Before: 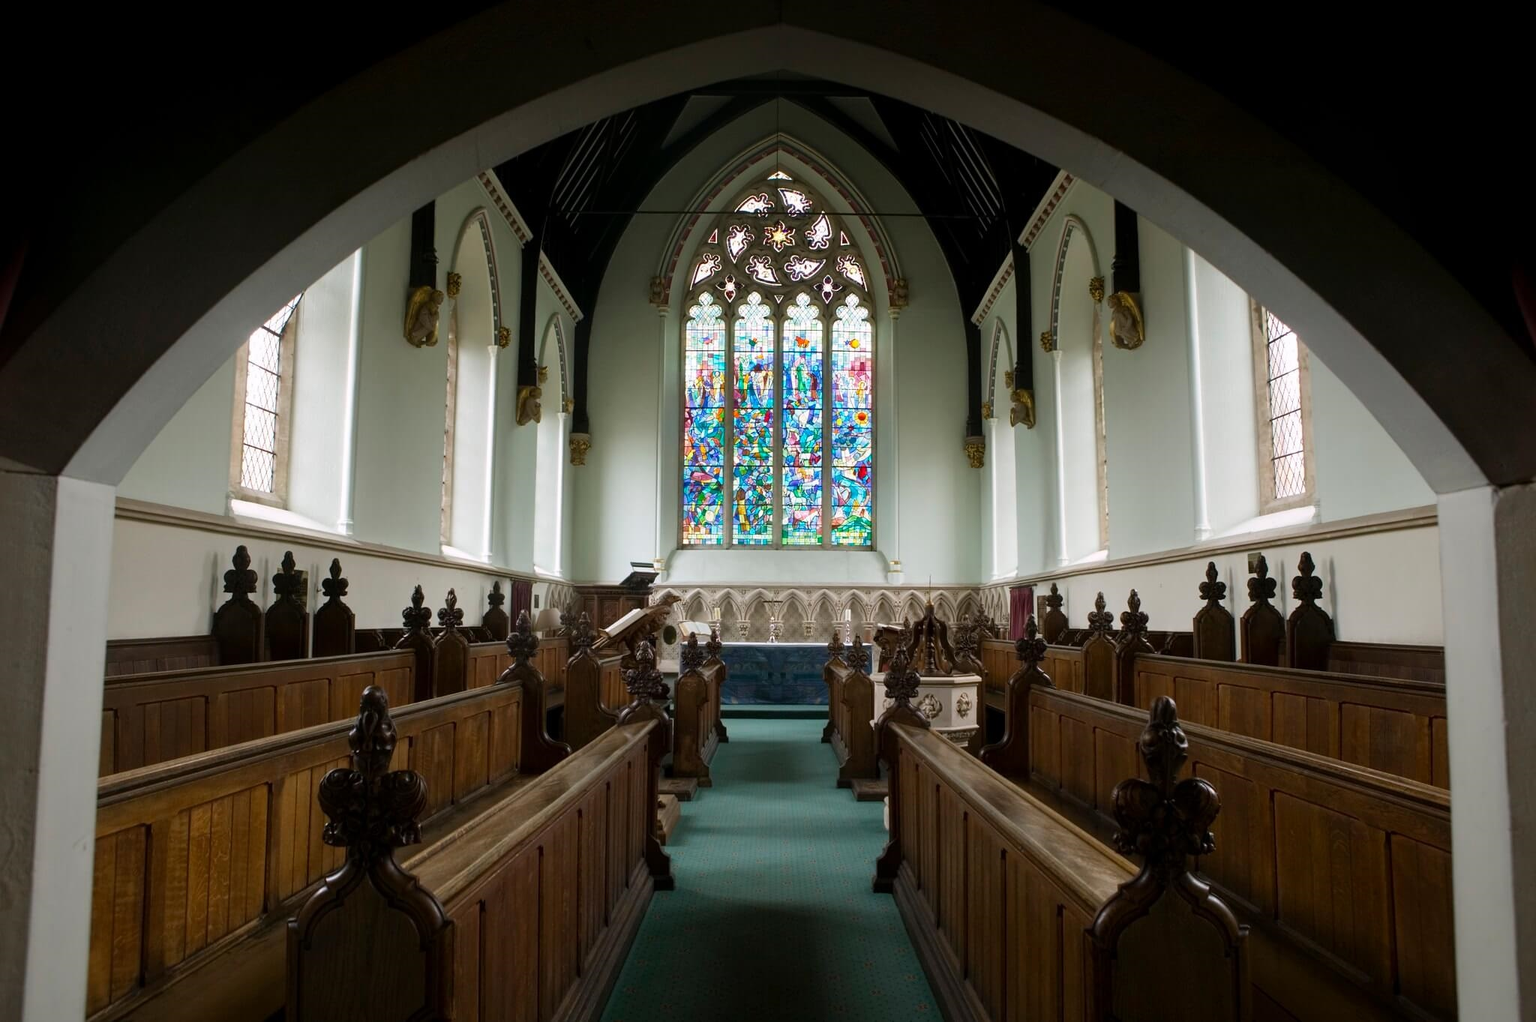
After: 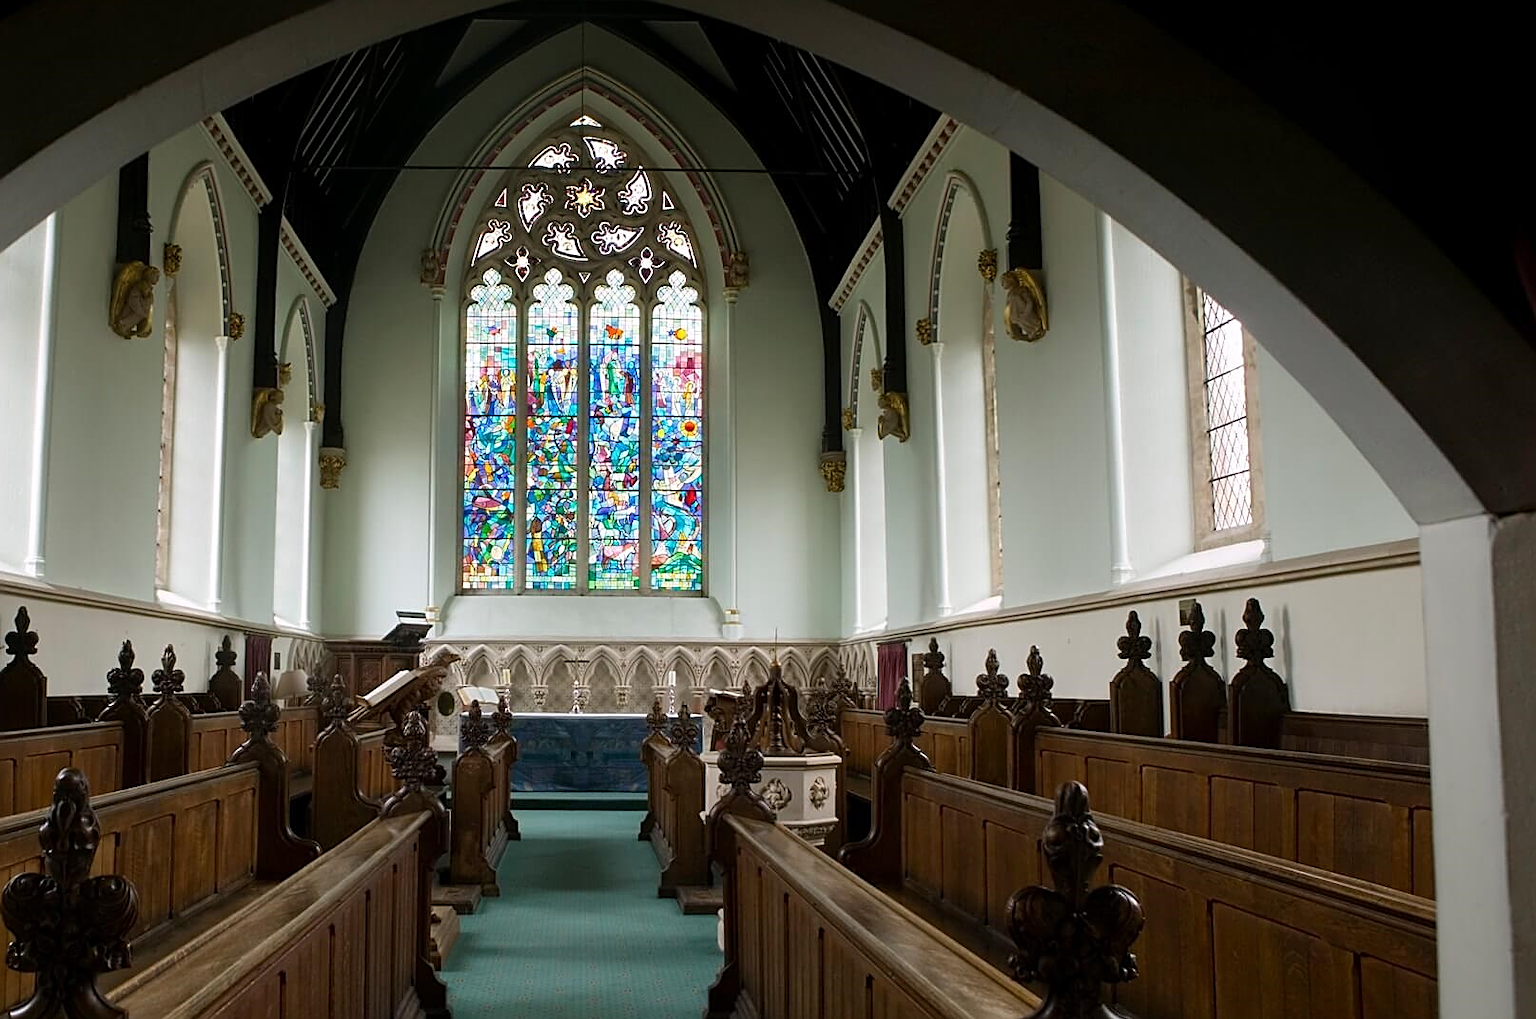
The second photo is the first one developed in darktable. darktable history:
crop and rotate: left 20.74%, top 7.912%, right 0.375%, bottom 13.378%
sharpen: on, module defaults
